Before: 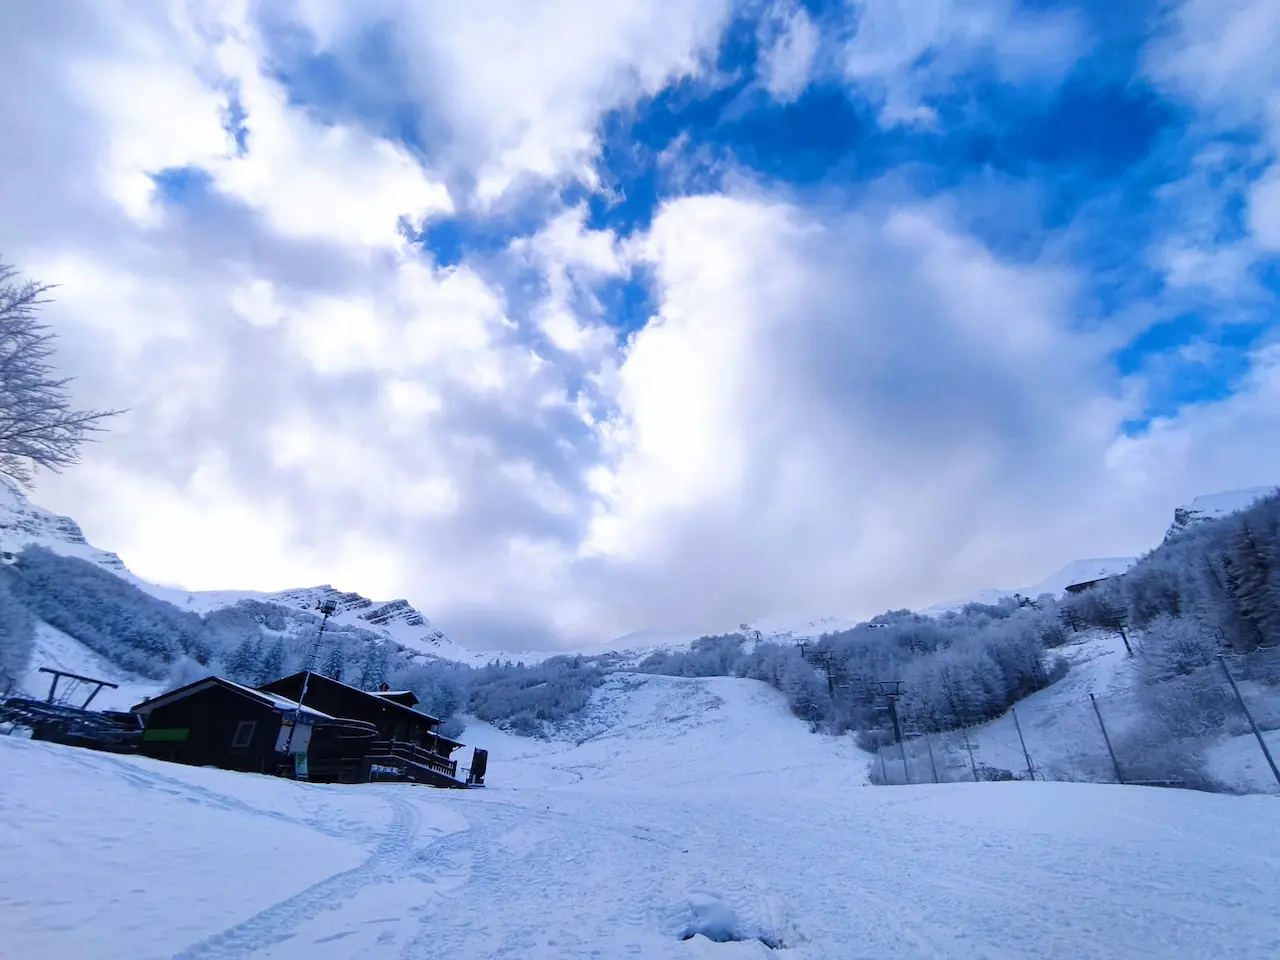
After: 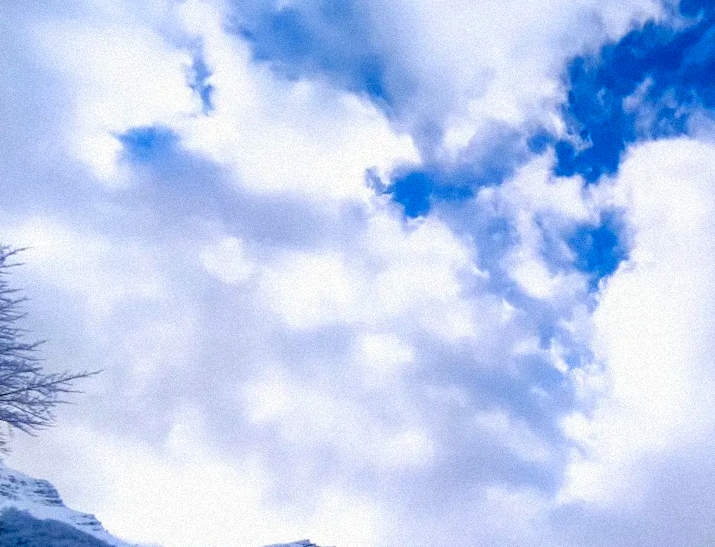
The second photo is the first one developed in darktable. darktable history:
color balance rgb: linear chroma grading › shadows -8%, linear chroma grading › global chroma 10%, perceptual saturation grading › global saturation 2%, perceptual saturation grading › highlights -2%, perceptual saturation grading › mid-tones 4%, perceptual saturation grading › shadows 8%, perceptual brilliance grading › global brilliance 2%, perceptual brilliance grading › highlights -4%, global vibrance 16%, saturation formula JzAzBz (2021)
crop and rotate: left 3.047%, top 7.509%, right 42.236%, bottom 37.598%
grain: mid-tones bias 0%
rotate and perspective: rotation -1.75°, automatic cropping off
